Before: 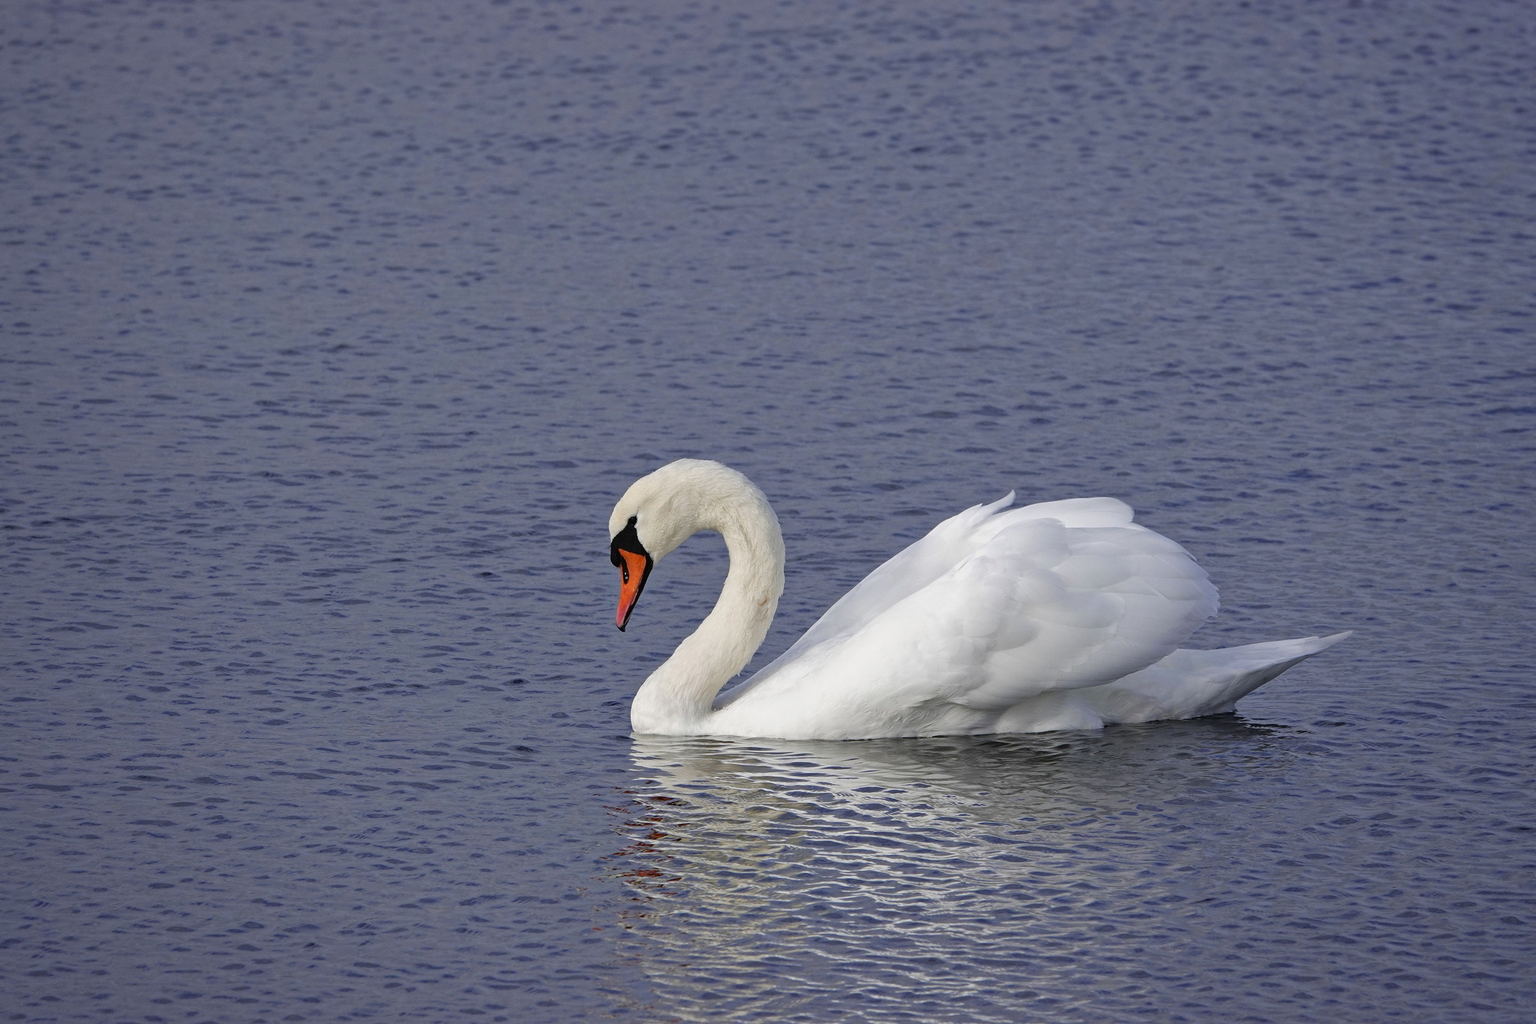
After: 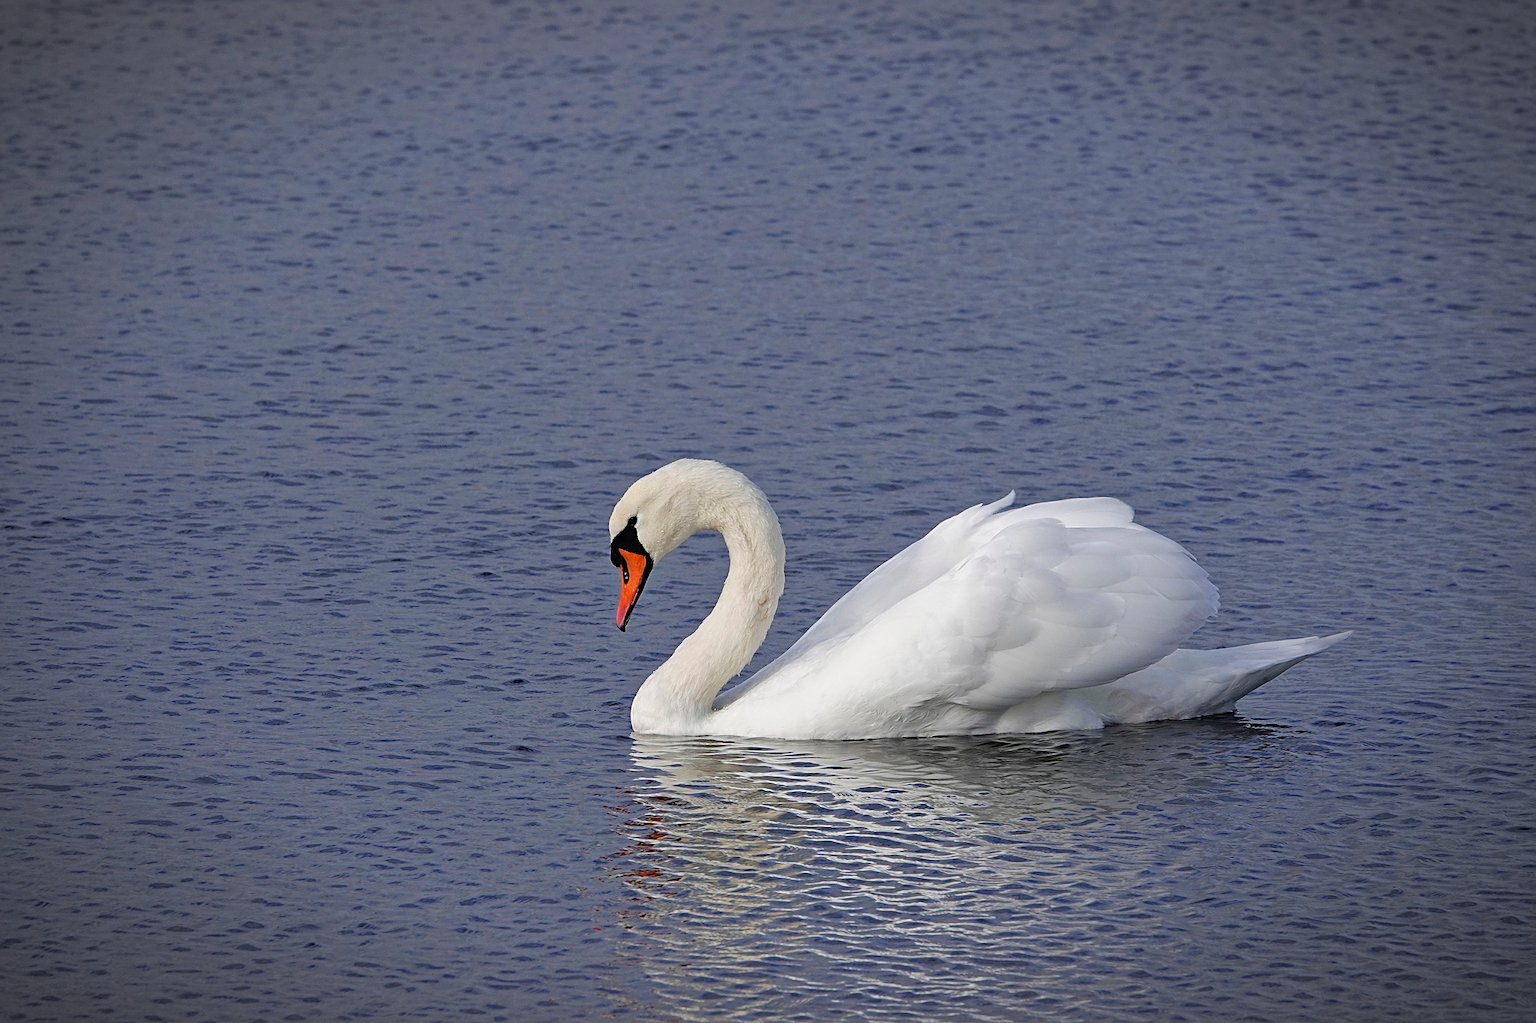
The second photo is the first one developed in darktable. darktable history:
vignetting: fall-off start 87%, automatic ratio true
sharpen: on, module defaults
